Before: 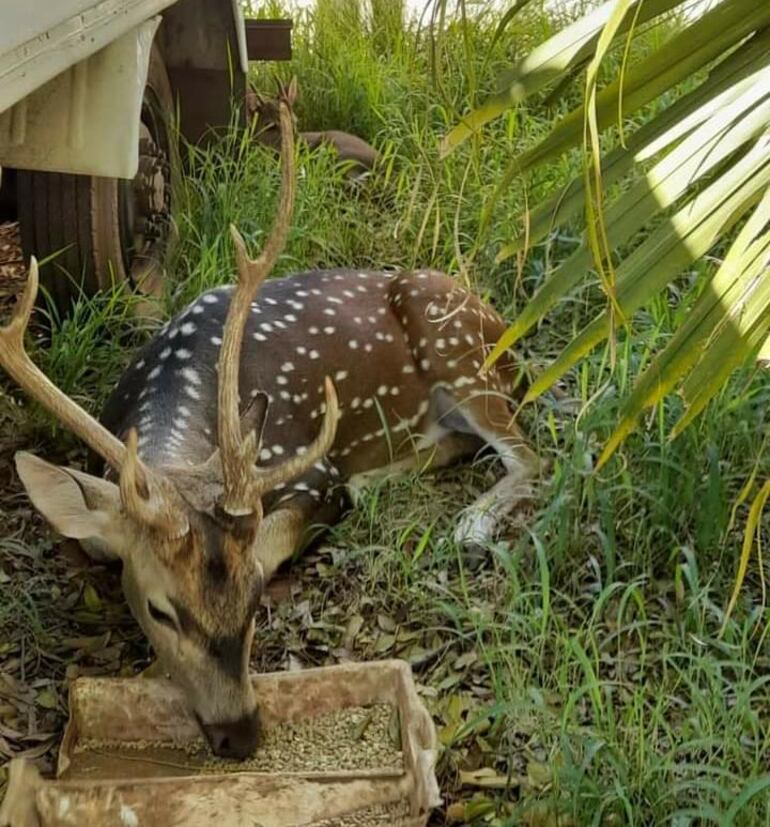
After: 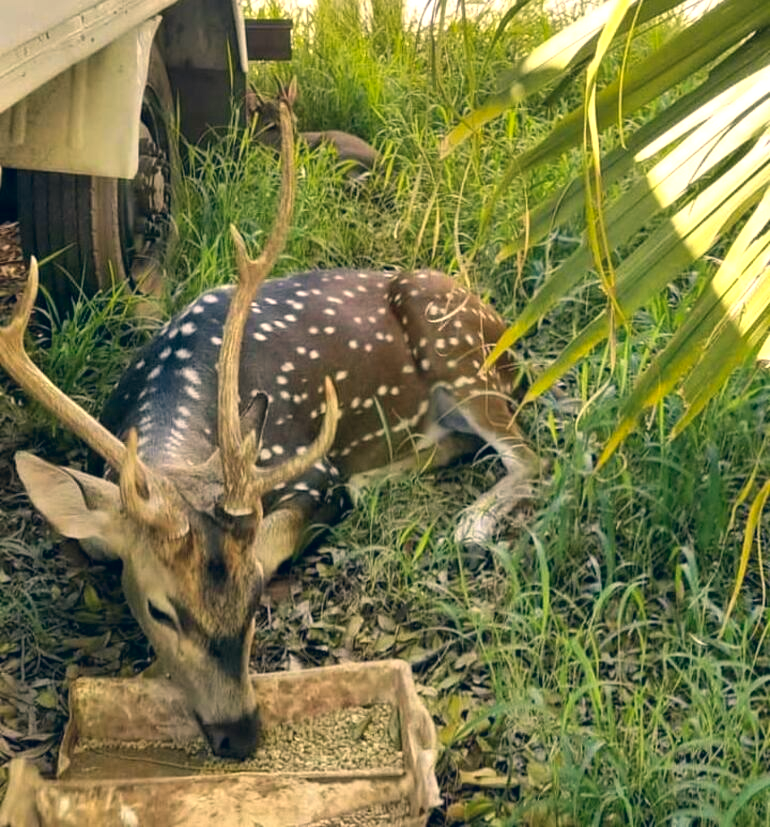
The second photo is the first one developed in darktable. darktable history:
exposure: exposure 0.609 EV, compensate highlight preservation false
color correction: highlights a* 10.33, highlights b* 13.92, shadows a* -9.9, shadows b* -15.11
